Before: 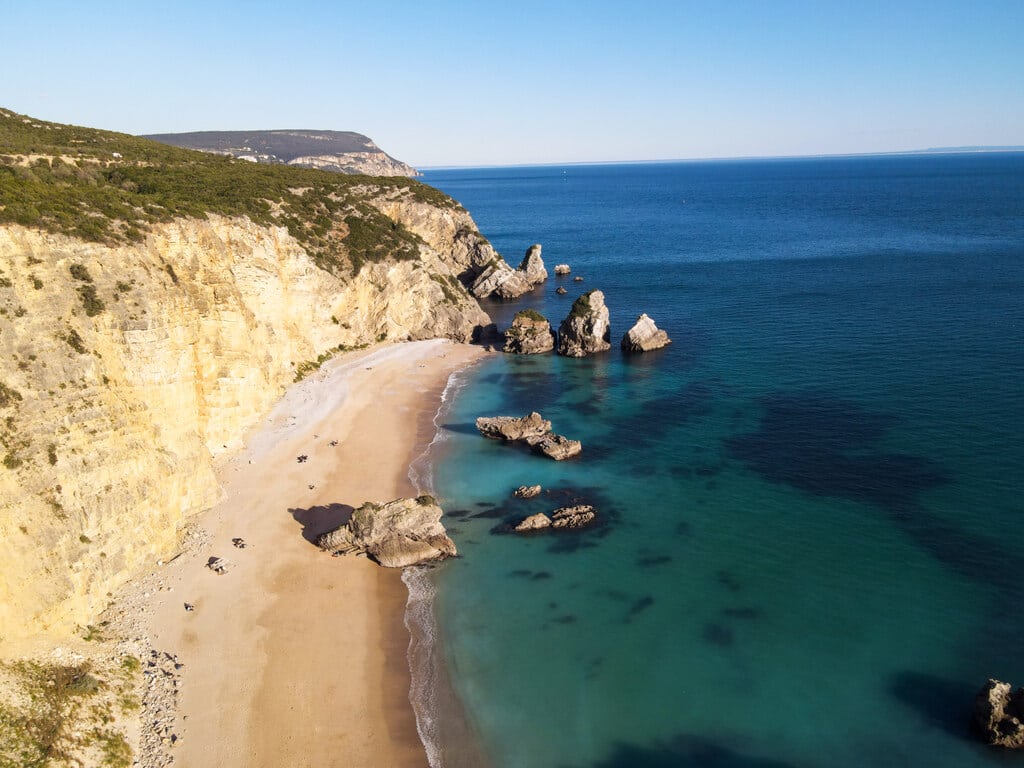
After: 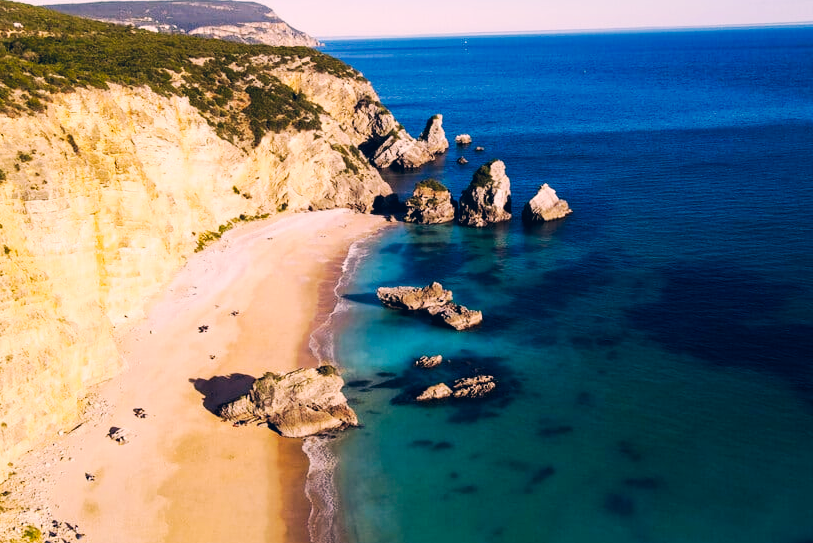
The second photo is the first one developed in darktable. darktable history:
color correction: highlights a* 14.46, highlights b* 5.85, shadows a* -5.53, shadows b* -15.24, saturation 0.85
color balance rgb: perceptual saturation grading › global saturation 20%, global vibrance 20%
crop: left 9.712%, top 16.928%, right 10.845%, bottom 12.332%
tone curve: curves: ch0 [(0, 0) (0.003, 0.016) (0.011, 0.016) (0.025, 0.016) (0.044, 0.016) (0.069, 0.016) (0.1, 0.026) (0.136, 0.047) (0.177, 0.088) (0.224, 0.14) (0.277, 0.2) (0.335, 0.276) (0.399, 0.37) (0.468, 0.47) (0.543, 0.583) (0.623, 0.698) (0.709, 0.779) (0.801, 0.858) (0.898, 0.929) (1, 1)], preserve colors none
